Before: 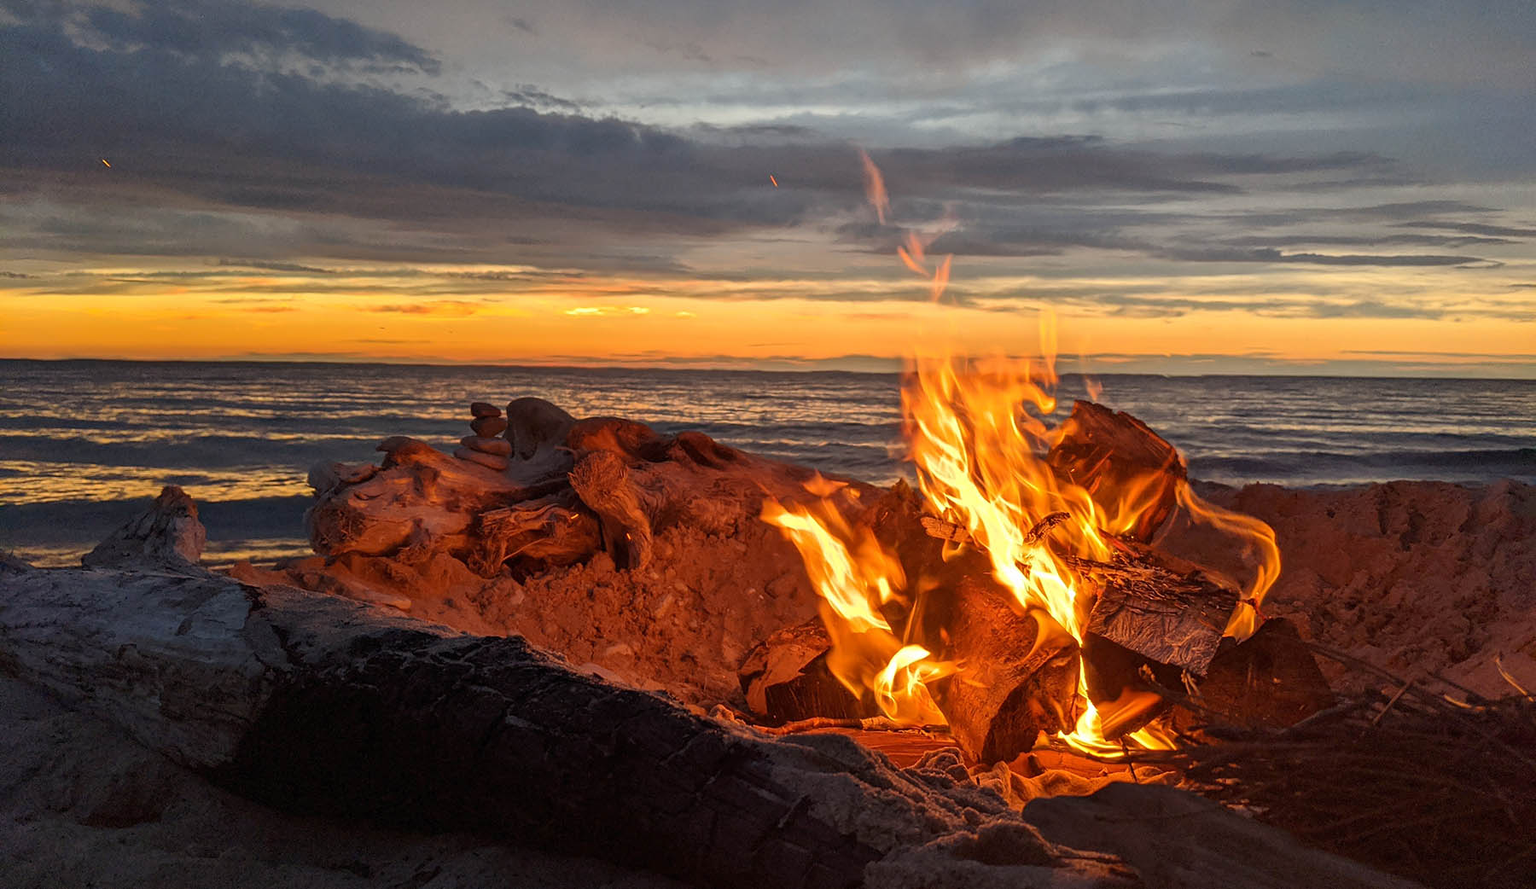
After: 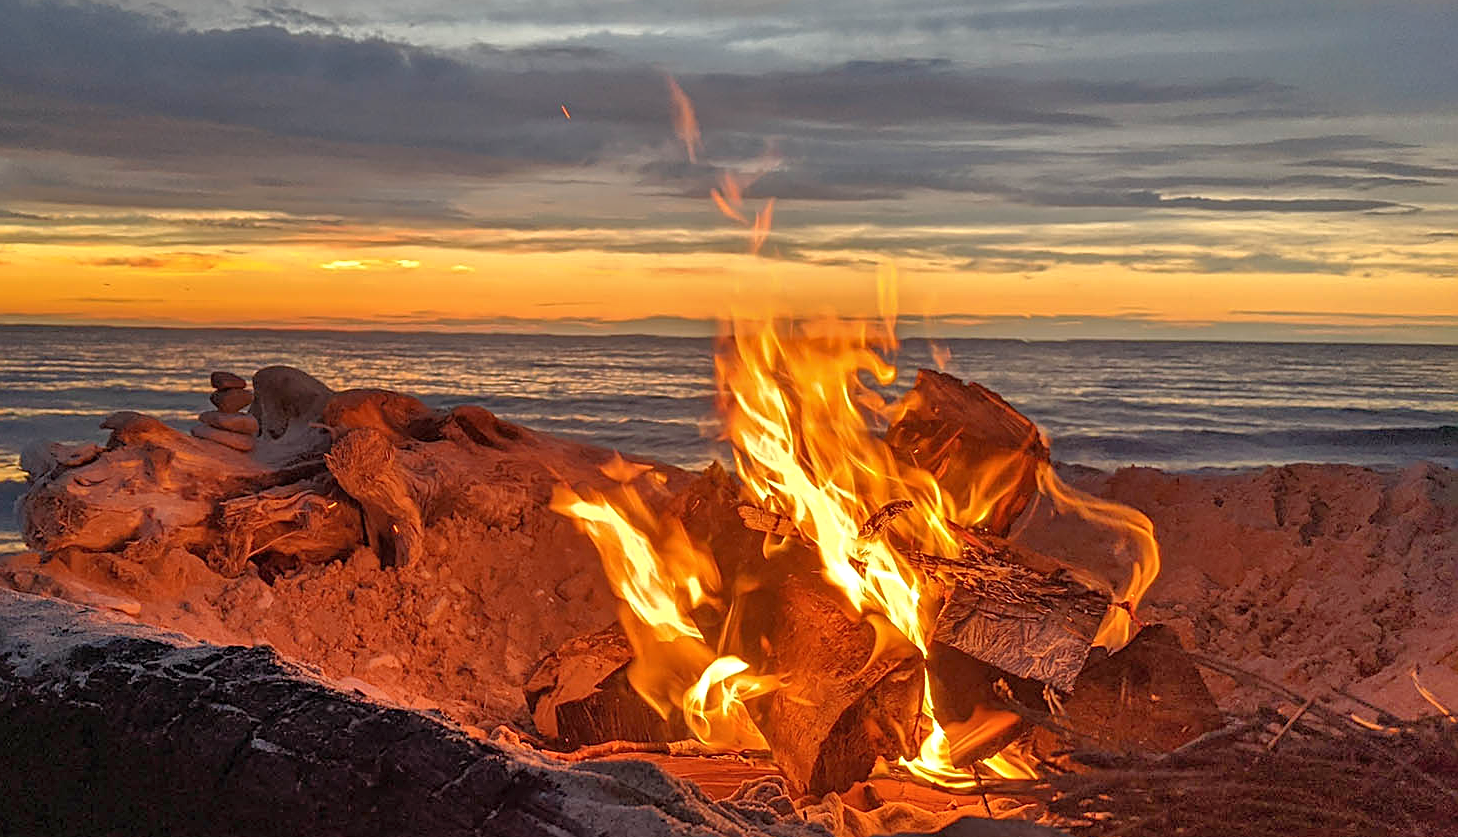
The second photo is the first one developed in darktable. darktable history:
crop: left 18.947%, top 9.628%, right 0.001%, bottom 9.669%
sharpen: on, module defaults
shadows and highlights: radius 101.88, shadows 50.56, highlights -64.51, soften with gaussian
tone equalizer: -8 EV 0.272 EV, -7 EV 0.394 EV, -6 EV 0.45 EV, -5 EV 0.236 EV, -3 EV -0.276 EV, -2 EV -0.437 EV, -1 EV -0.423 EV, +0 EV -0.258 EV, edges refinement/feathering 500, mask exposure compensation -1.57 EV, preserve details no
exposure: exposure 0.474 EV, compensate highlight preservation false
